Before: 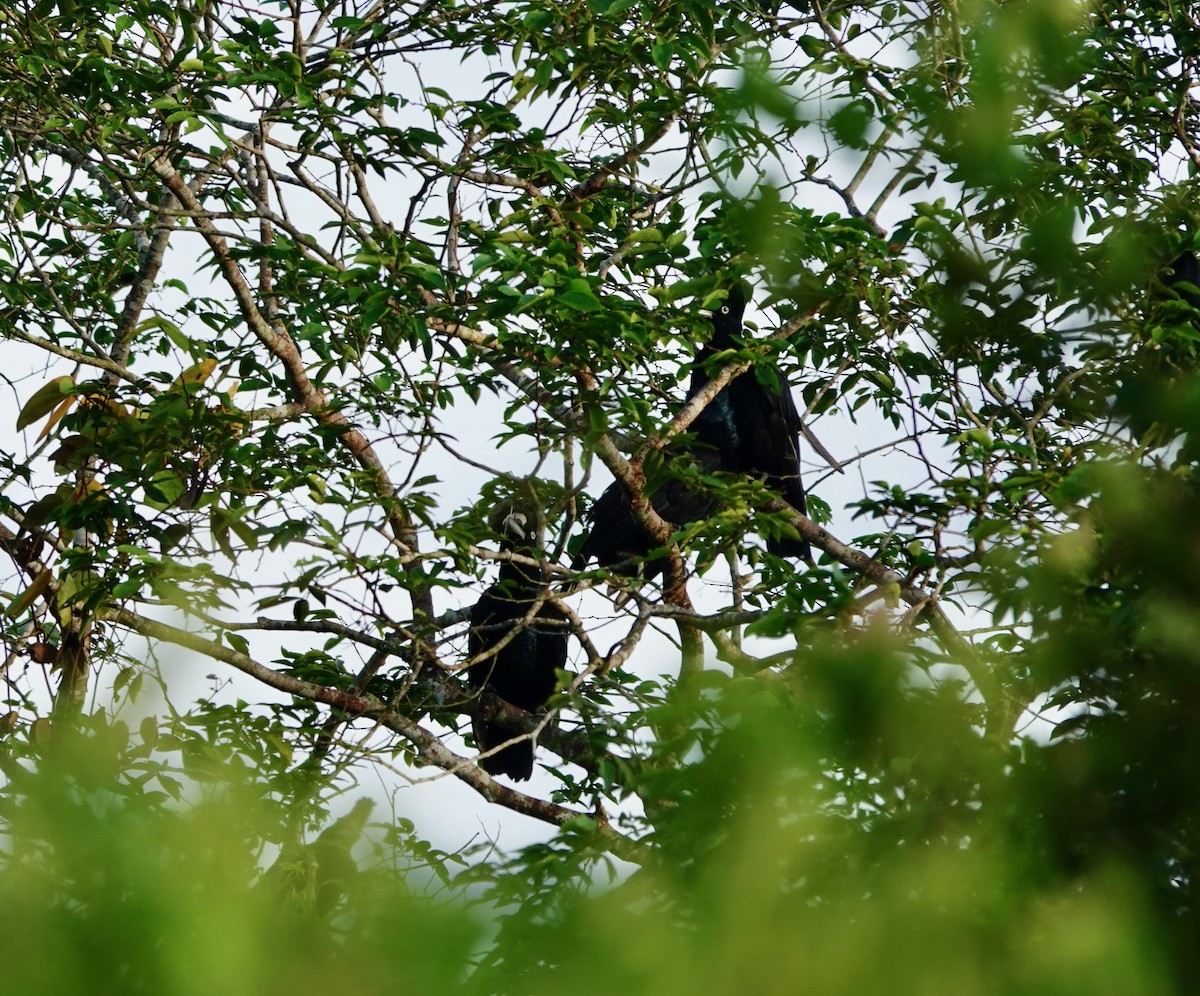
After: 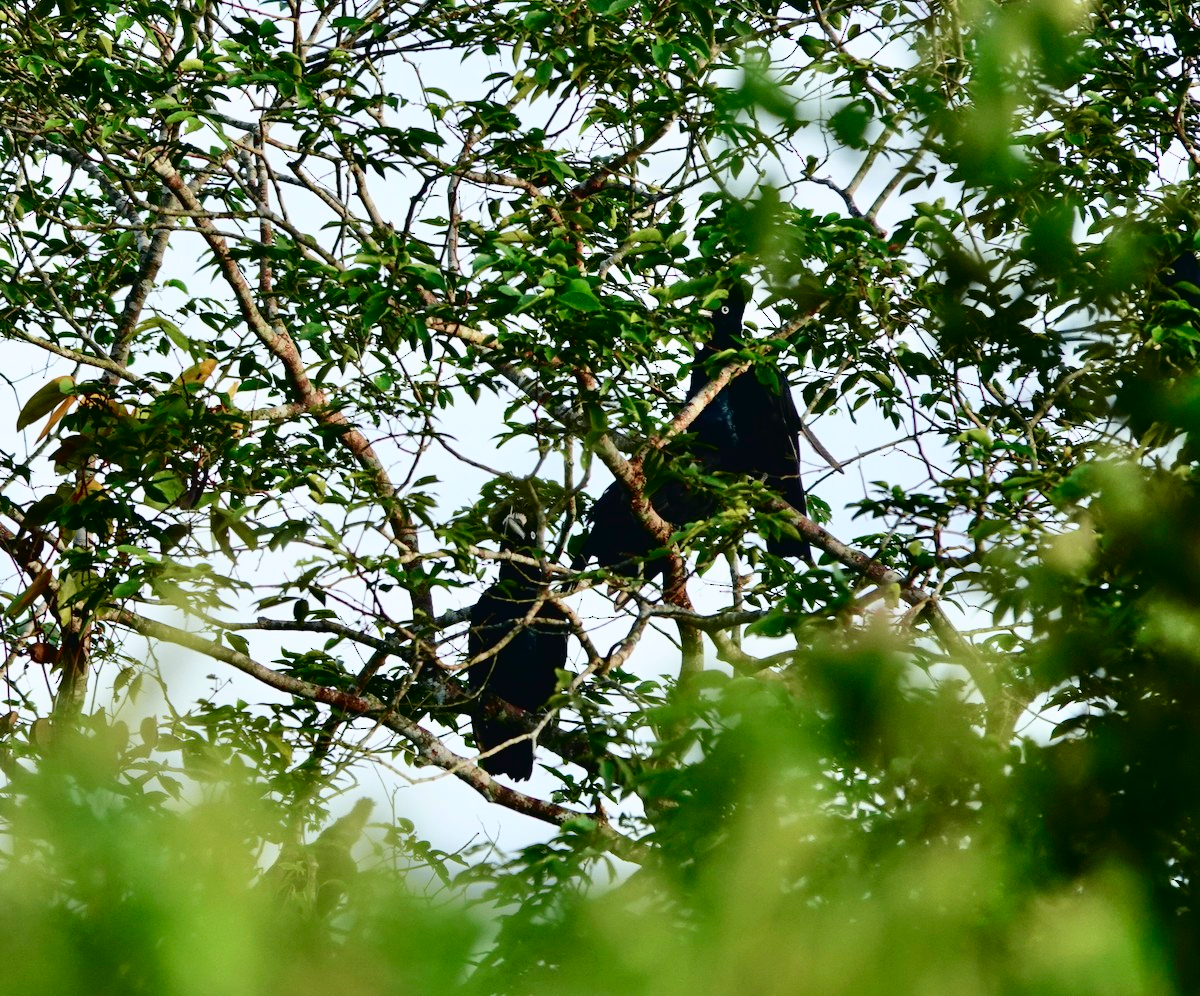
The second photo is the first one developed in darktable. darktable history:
tone curve: curves: ch0 [(0, 0.023) (0.087, 0.065) (0.184, 0.168) (0.45, 0.54) (0.57, 0.683) (0.722, 0.825) (0.877, 0.948) (1, 1)]; ch1 [(0, 0) (0.388, 0.369) (0.44, 0.44) (0.489, 0.481) (0.534, 0.551) (0.657, 0.659) (1, 1)]; ch2 [(0, 0) (0.353, 0.317) (0.408, 0.427) (0.472, 0.46) (0.5, 0.496) (0.537, 0.539) (0.576, 0.592) (0.625, 0.631) (1, 1)], color space Lab, independent channels, preserve colors none
shadows and highlights: soften with gaussian
